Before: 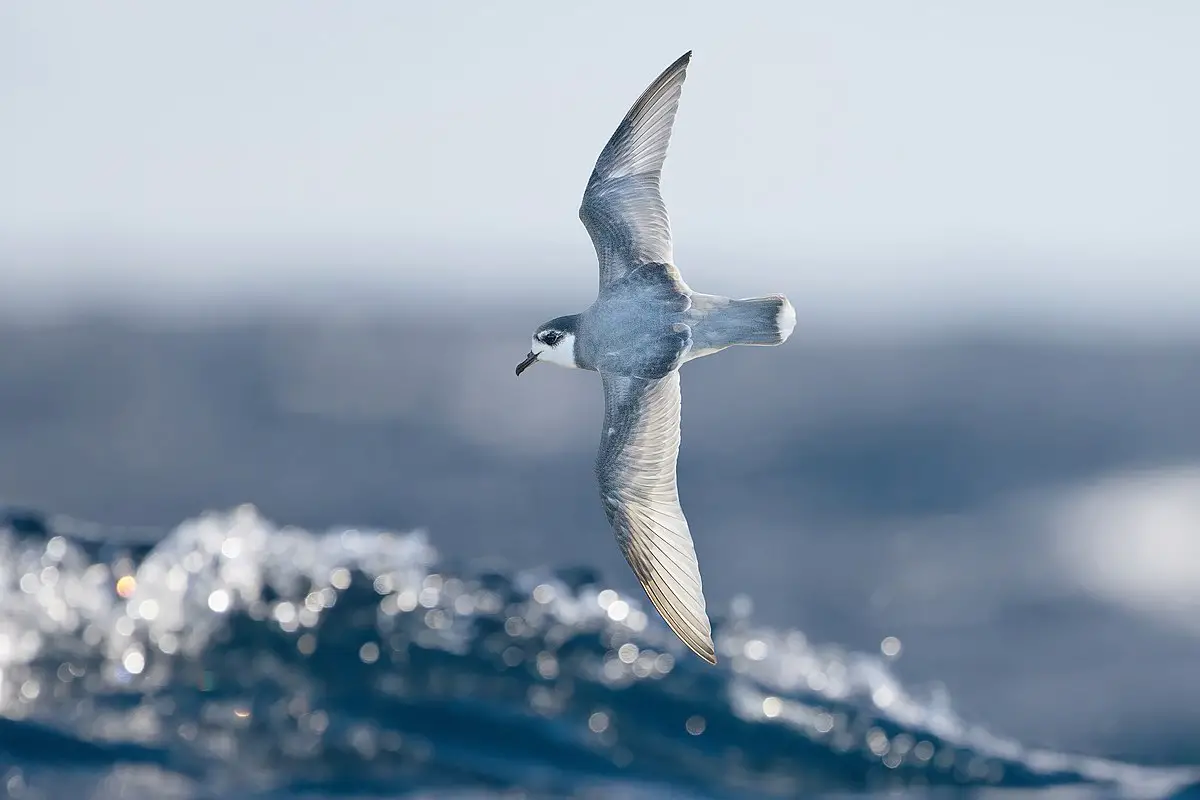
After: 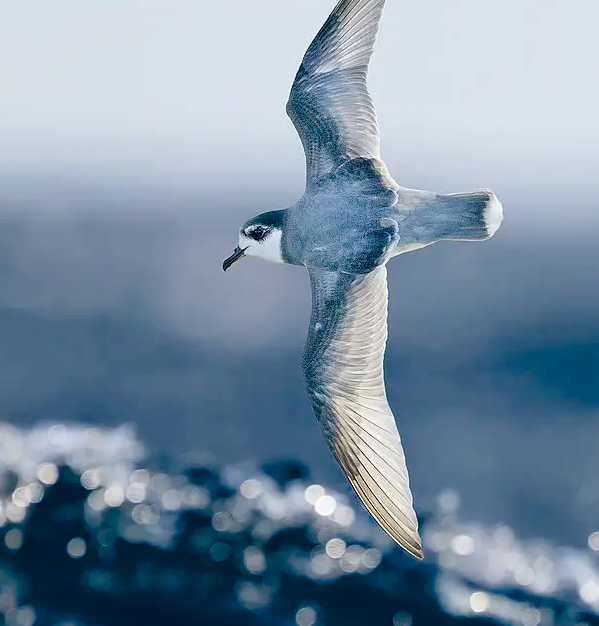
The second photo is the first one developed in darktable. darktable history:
crop and rotate: angle 0.02°, left 24.466%, top 13.183%, right 25.53%, bottom 8.52%
color balance rgb: shadows lift › luminance -7.391%, shadows lift › chroma 2.193%, shadows lift › hue 165.21°, perceptual saturation grading › global saturation 35.175%, perceptual saturation grading › highlights -25.791%, perceptual saturation grading › shadows 25.621%, saturation formula JzAzBz (2021)
